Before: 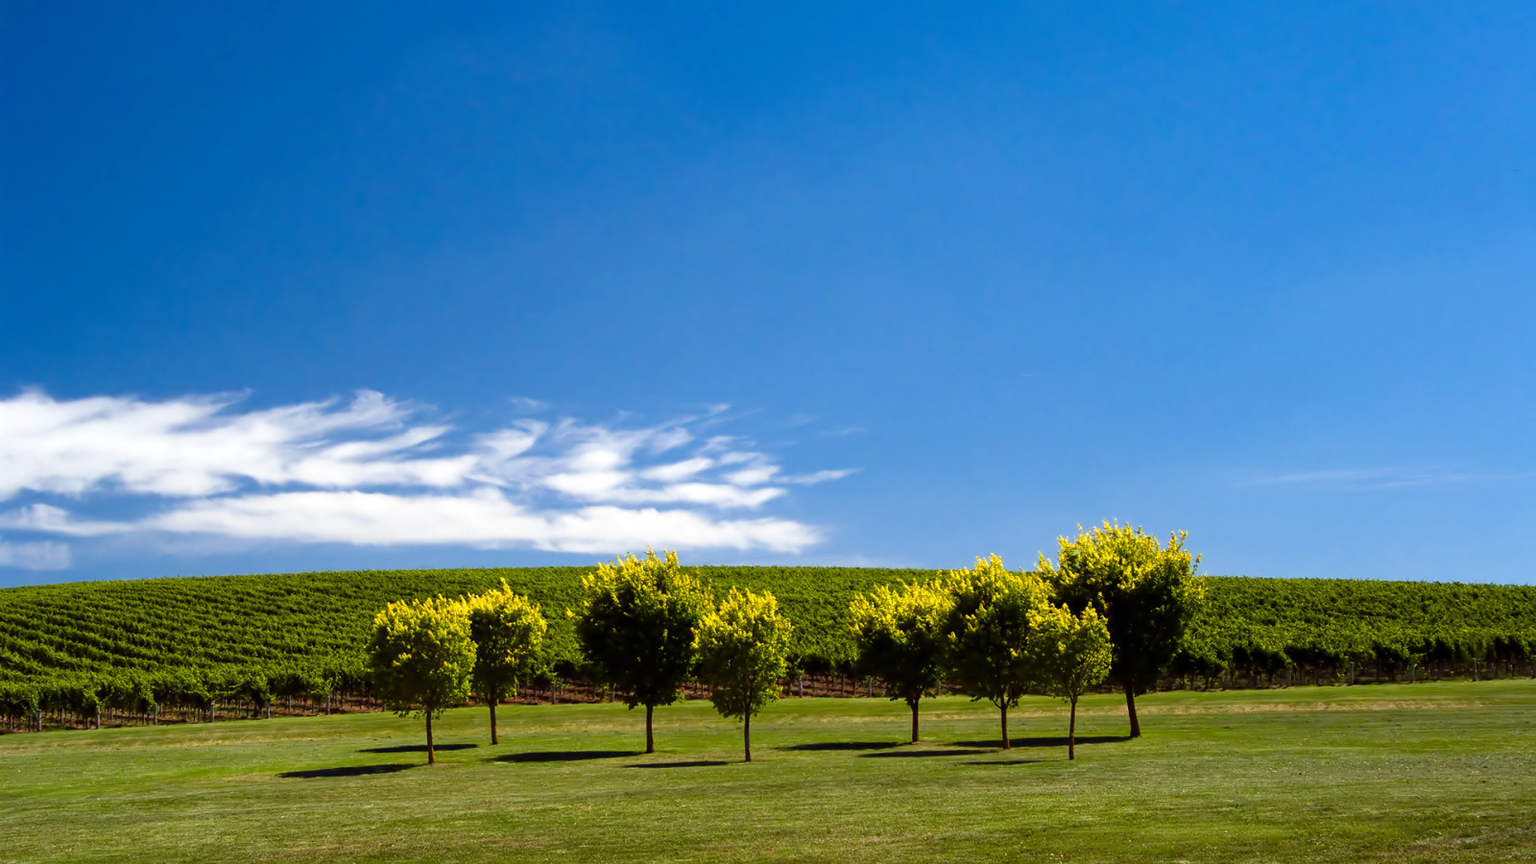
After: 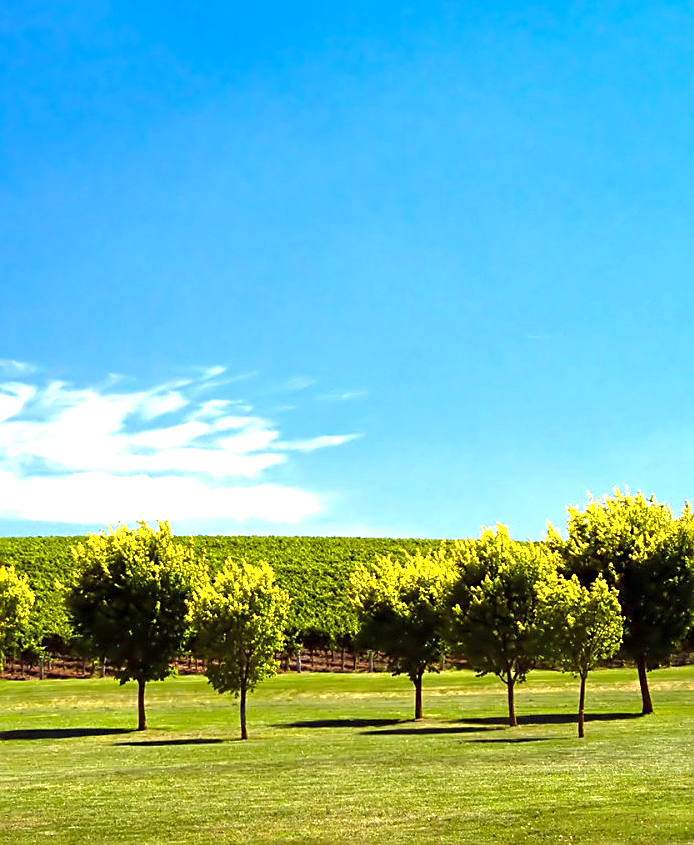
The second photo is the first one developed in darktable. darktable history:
shadows and highlights: shadows 25, highlights -25
exposure: exposure 1.25 EV, compensate exposure bias true, compensate highlight preservation false
crop: left 33.452%, top 6.025%, right 23.155%
sharpen: on, module defaults
